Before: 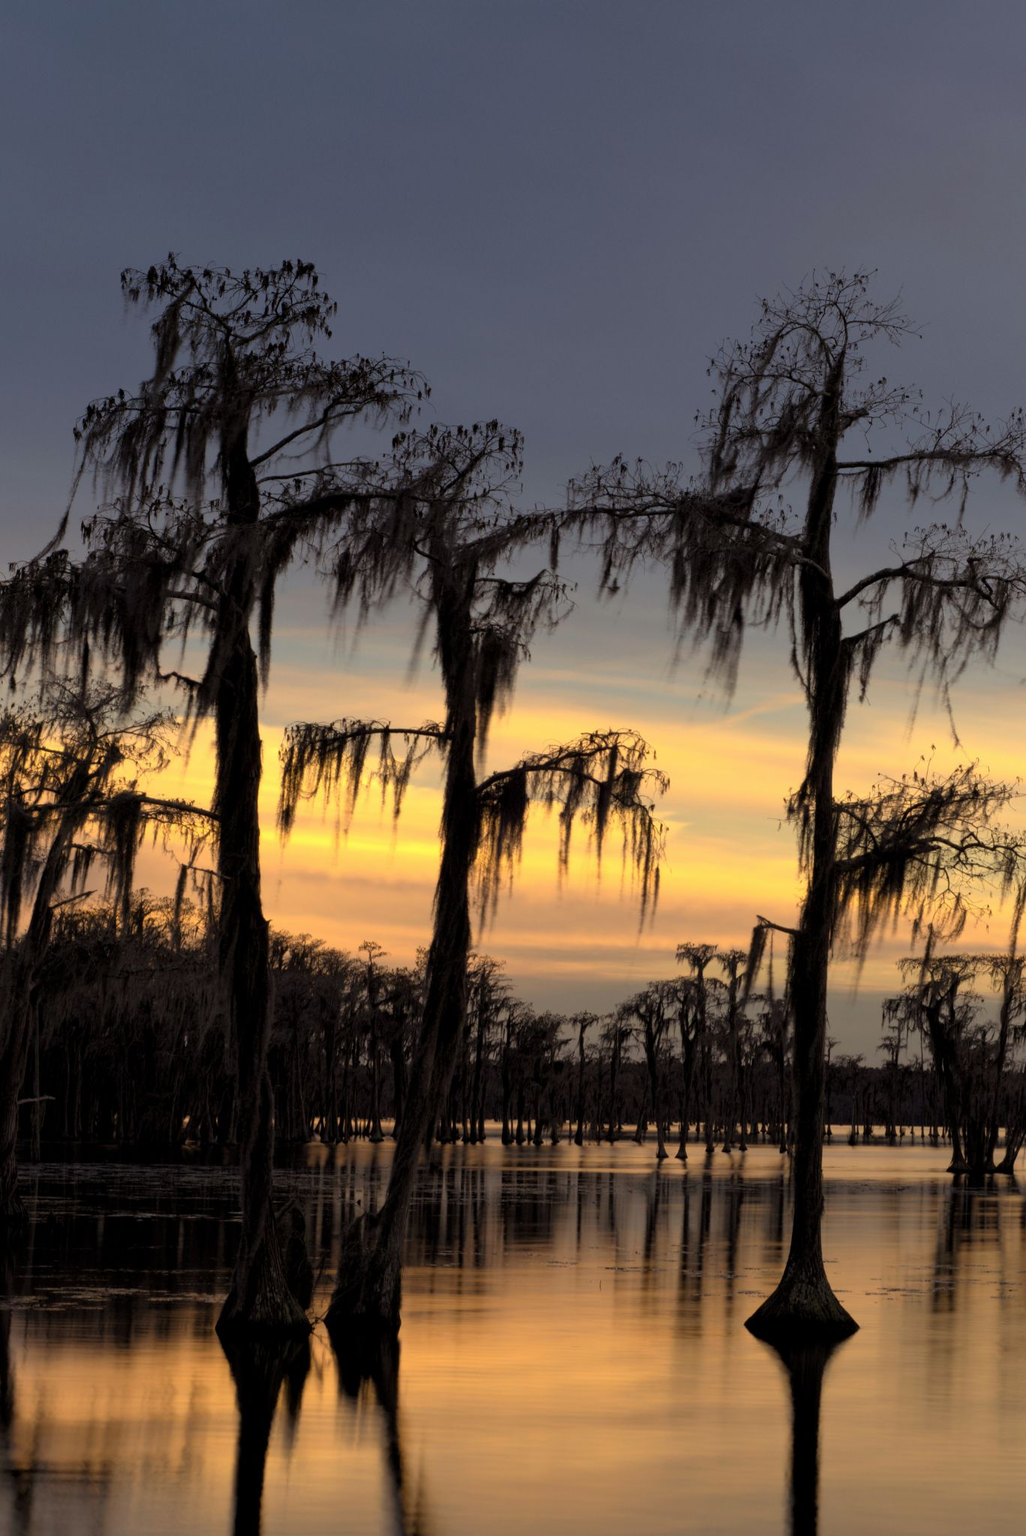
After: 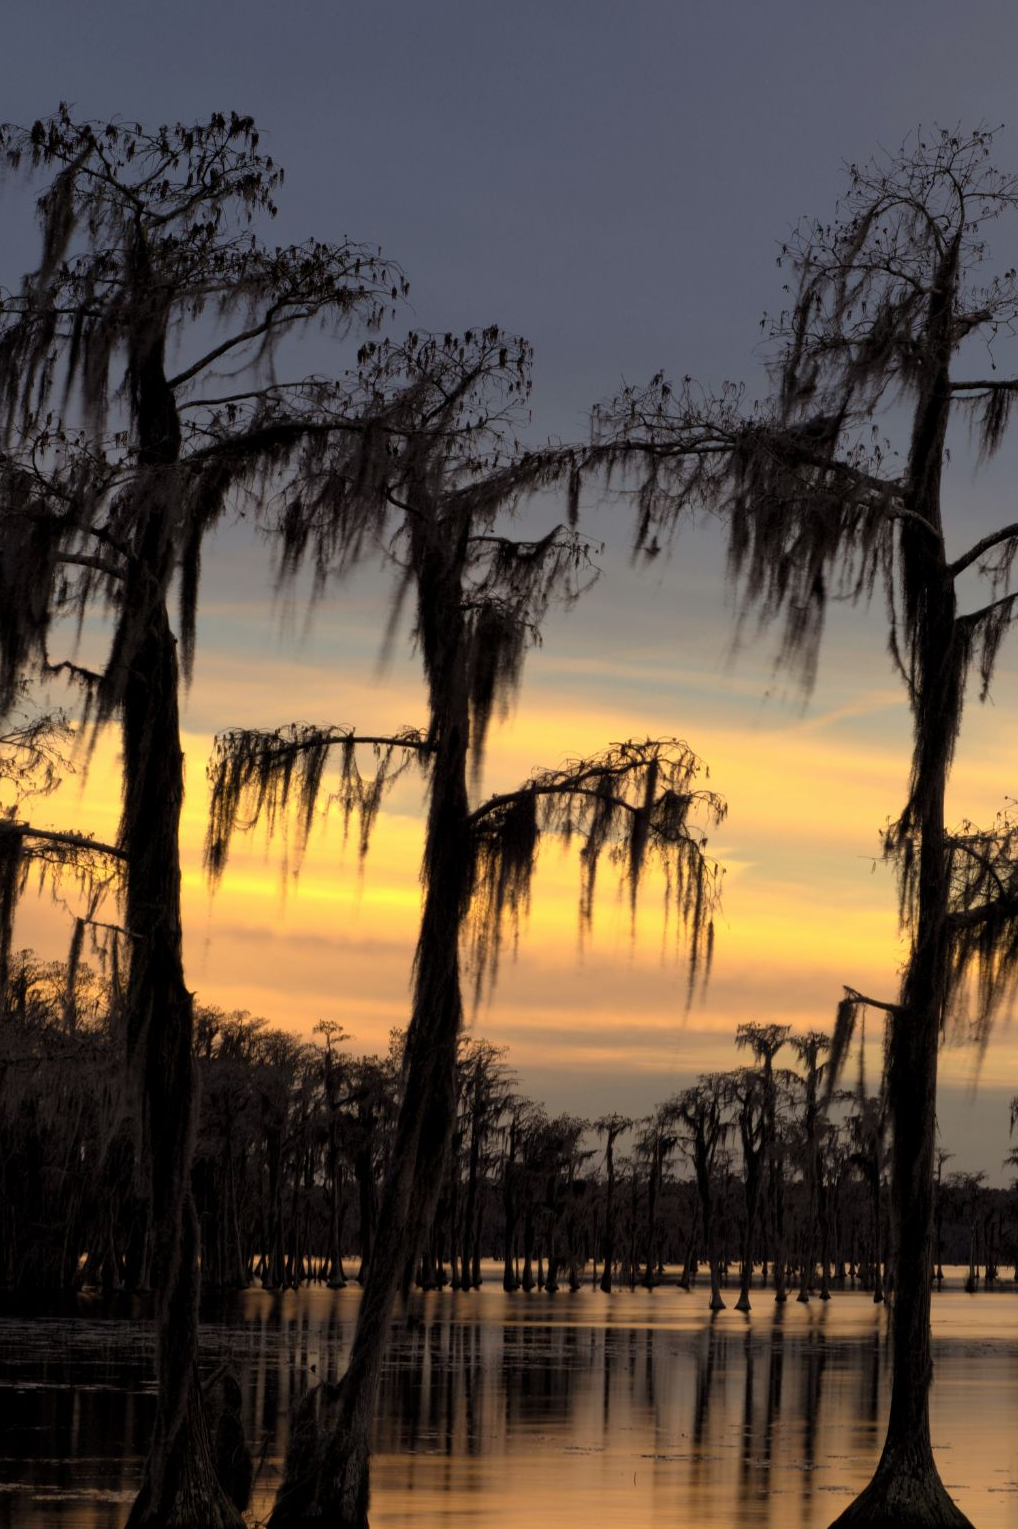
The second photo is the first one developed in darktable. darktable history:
crop and rotate: left 12.11%, top 11.467%, right 13.414%, bottom 13.799%
